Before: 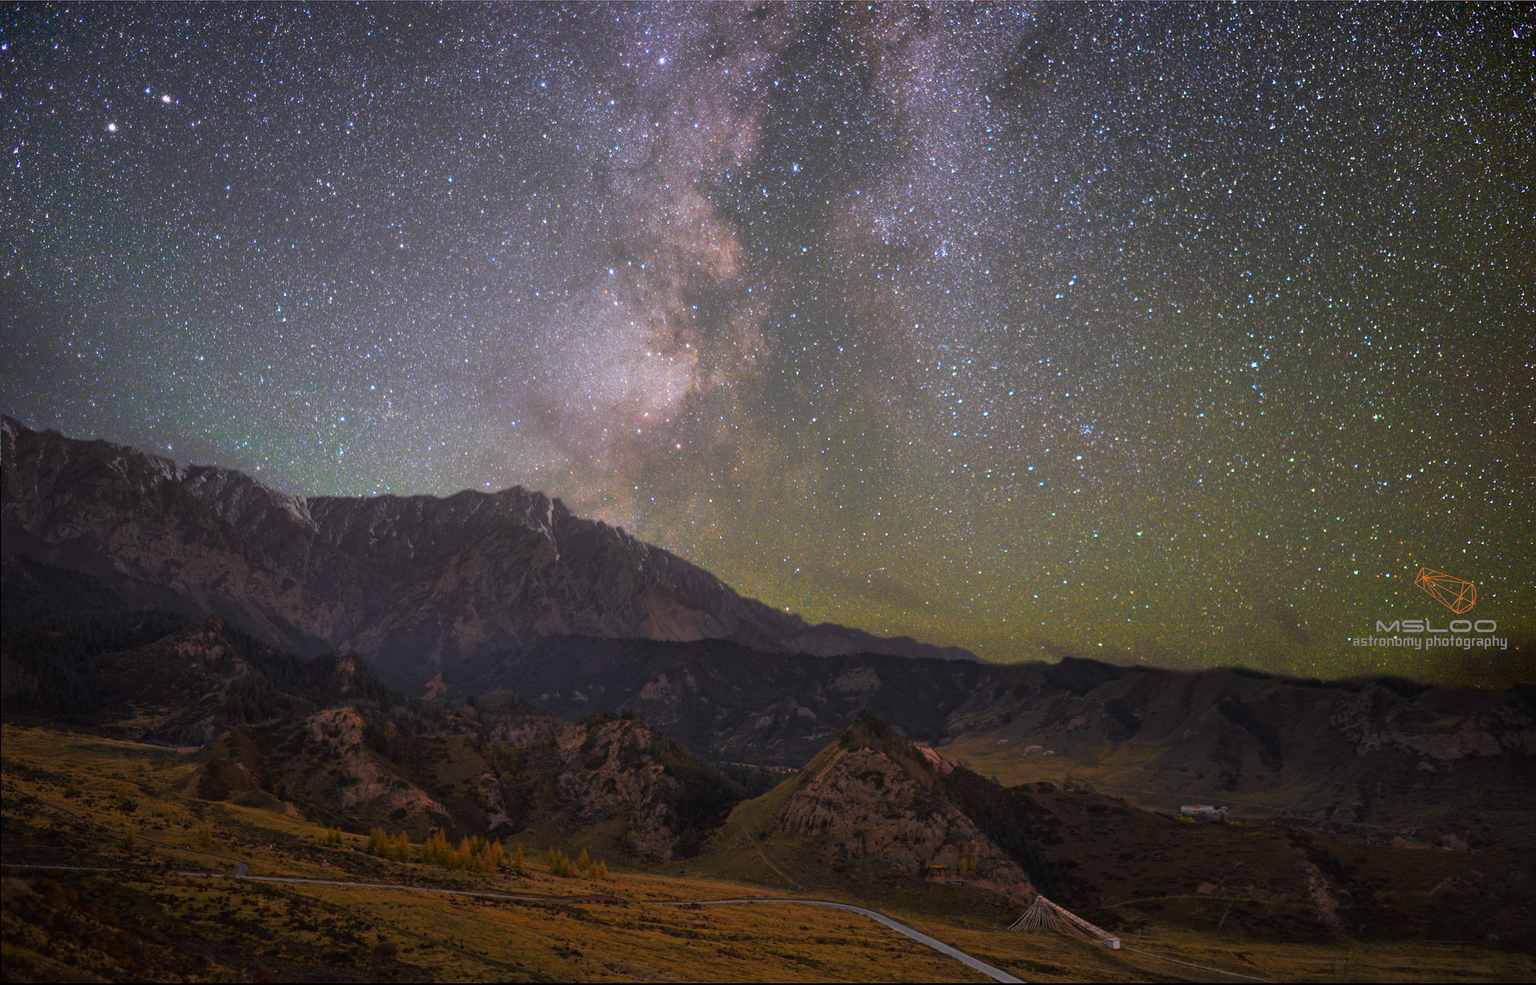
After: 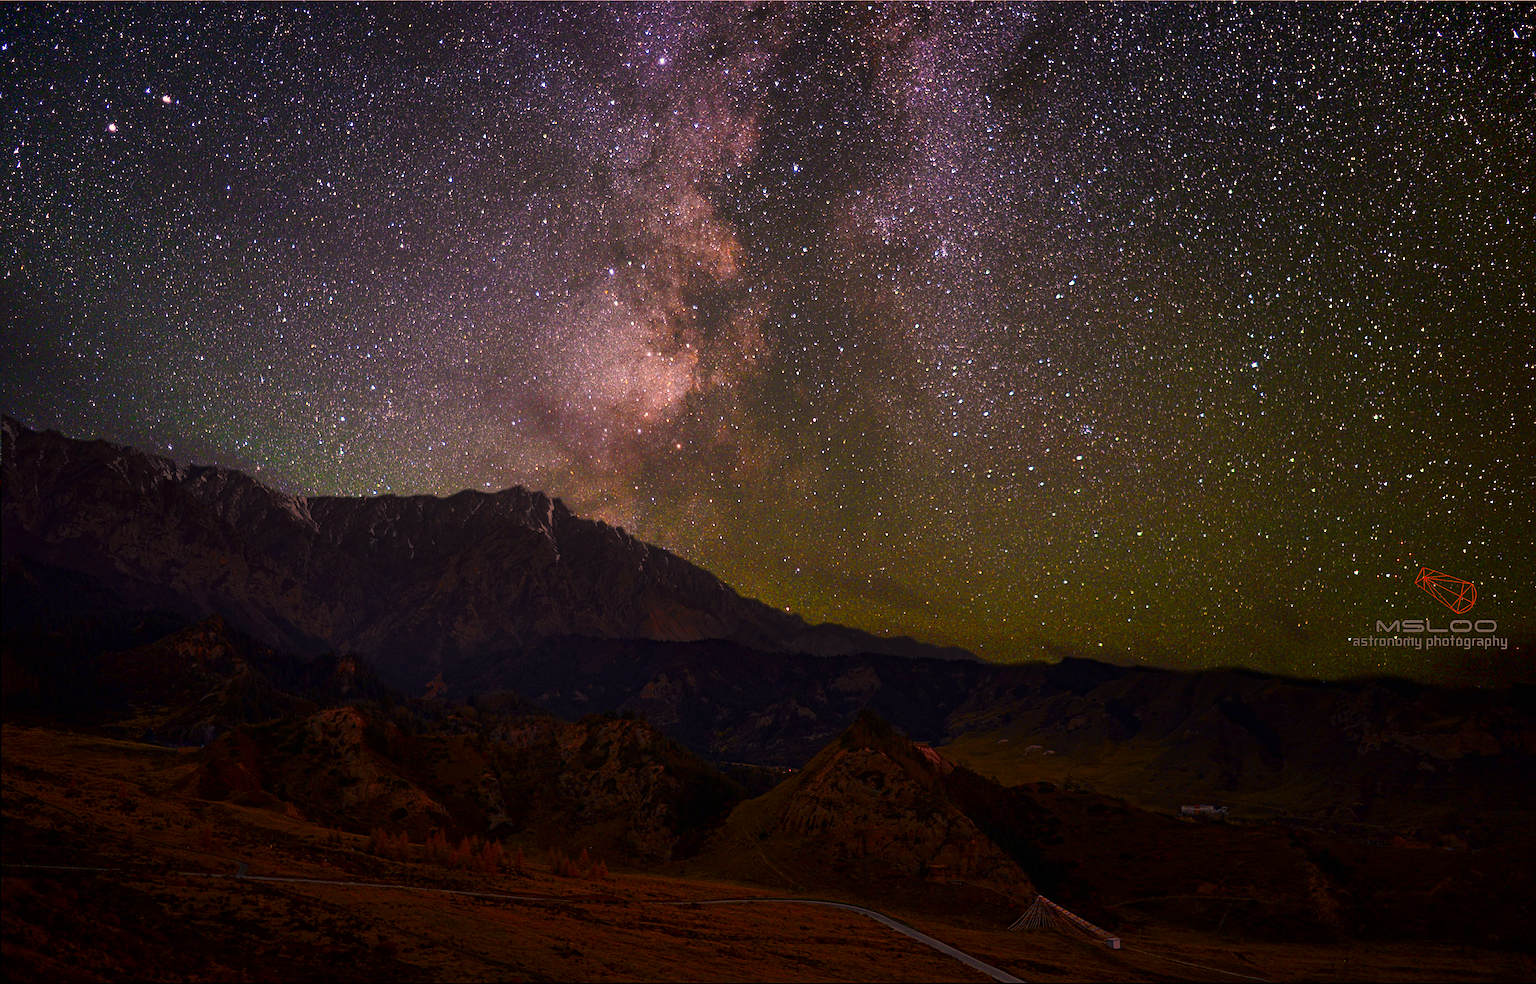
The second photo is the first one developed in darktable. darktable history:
sharpen: on, module defaults
graduated density: rotation -180°, offset 27.42
contrast brightness saturation: contrast 0.13, brightness -0.24, saturation 0.14
color correction: highlights a* 21.88, highlights b* 22.25
haze removal: compatibility mode true, adaptive false
